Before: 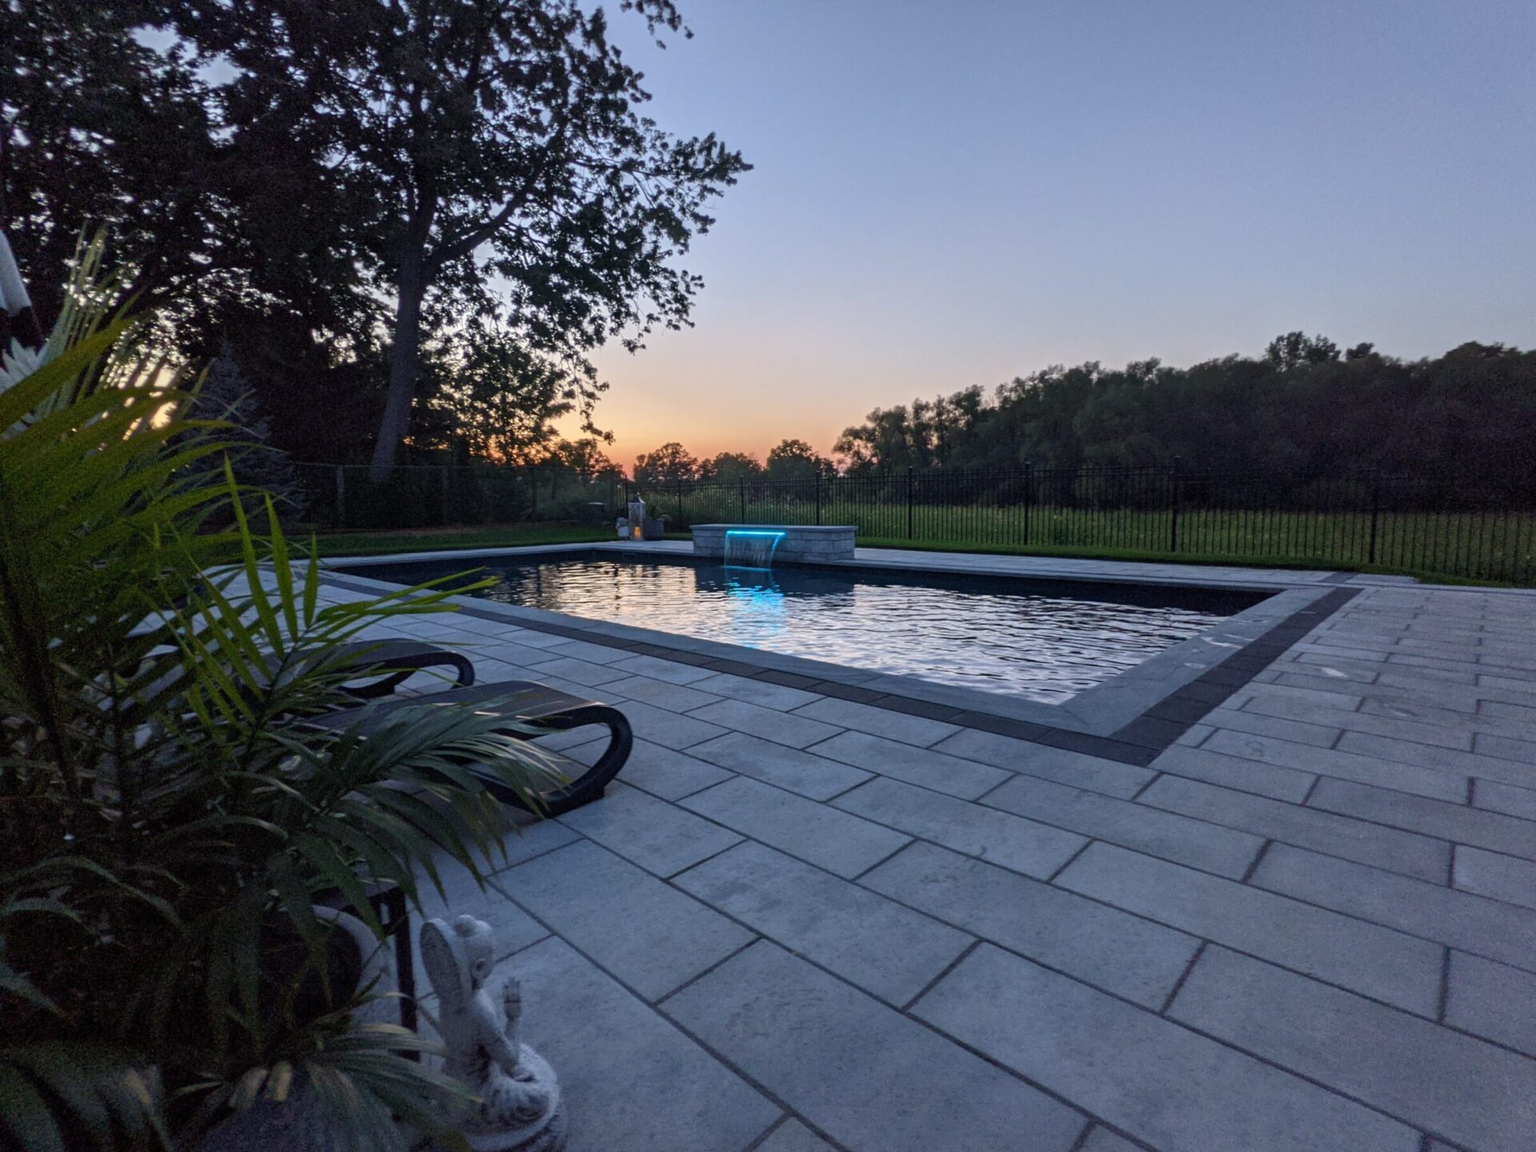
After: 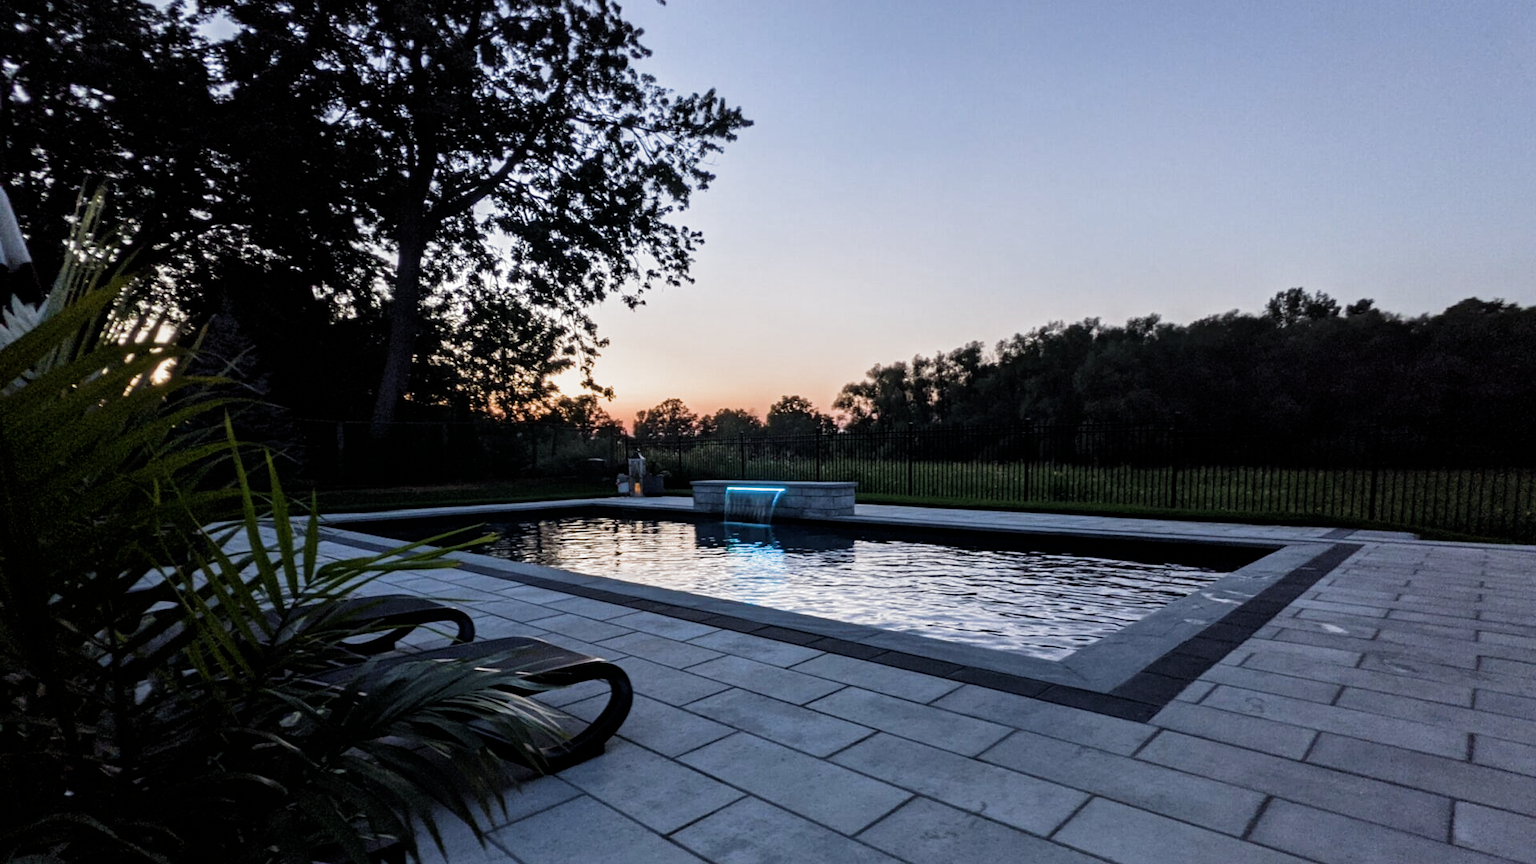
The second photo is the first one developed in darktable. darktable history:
filmic rgb: black relative exposure -8.2 EV, white relative exposure 2.2 EV, threshold 3 EV, hardness 7.11, latitude 75%, contrast 1.325, highlights saturation mix -2%, shadows ↔ highlights balance 30%, preserve chrominance RGB euclidean norm, color science v5 (2021), contrast in shadows safe, contrast in highlights safe, enable highlight reconstruction true
crop: top 3.857%, bottom 21.132%
